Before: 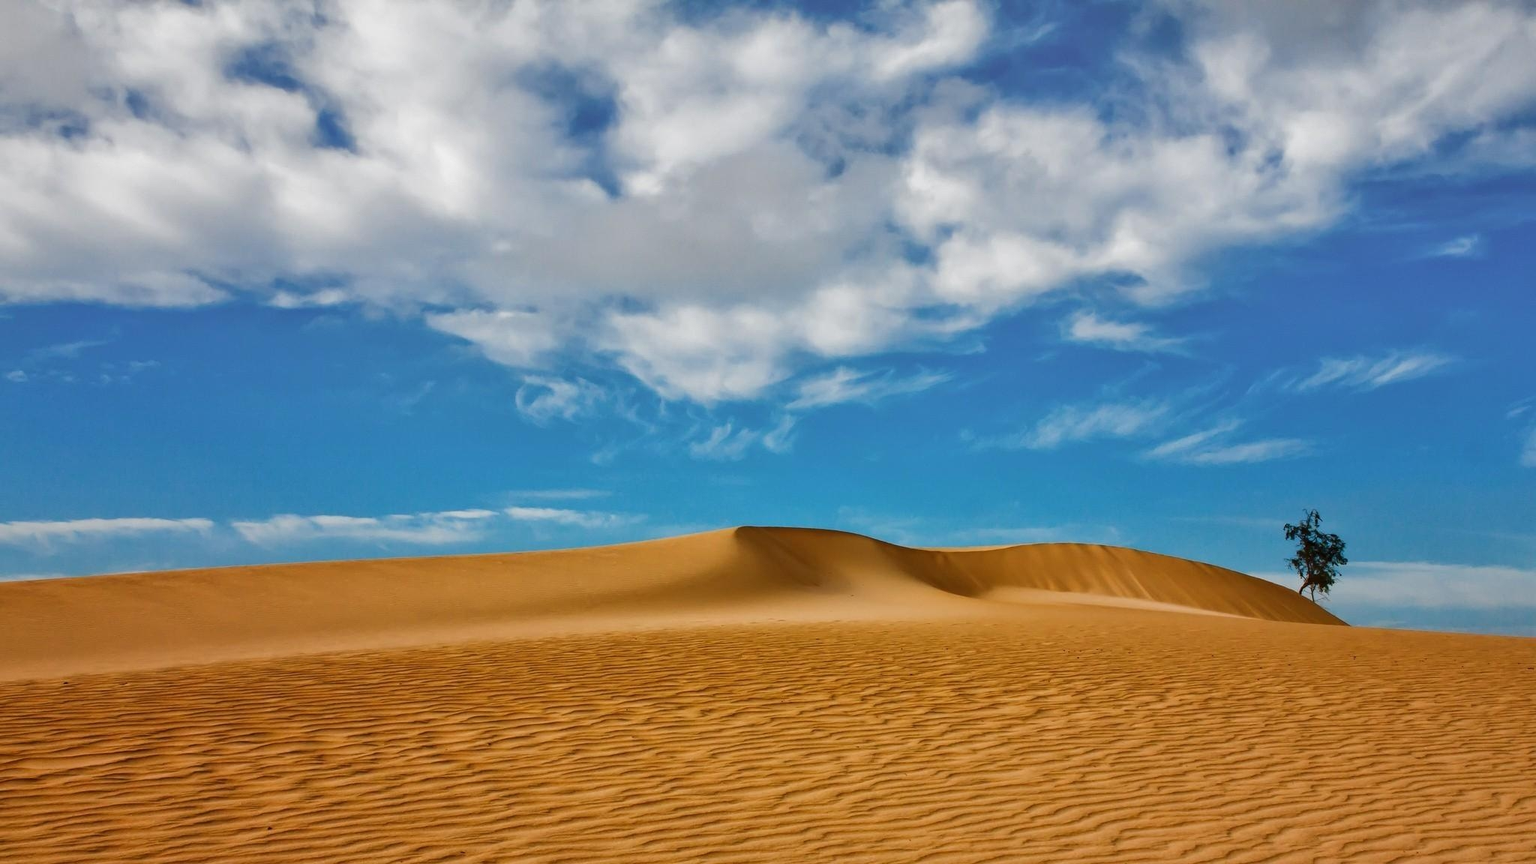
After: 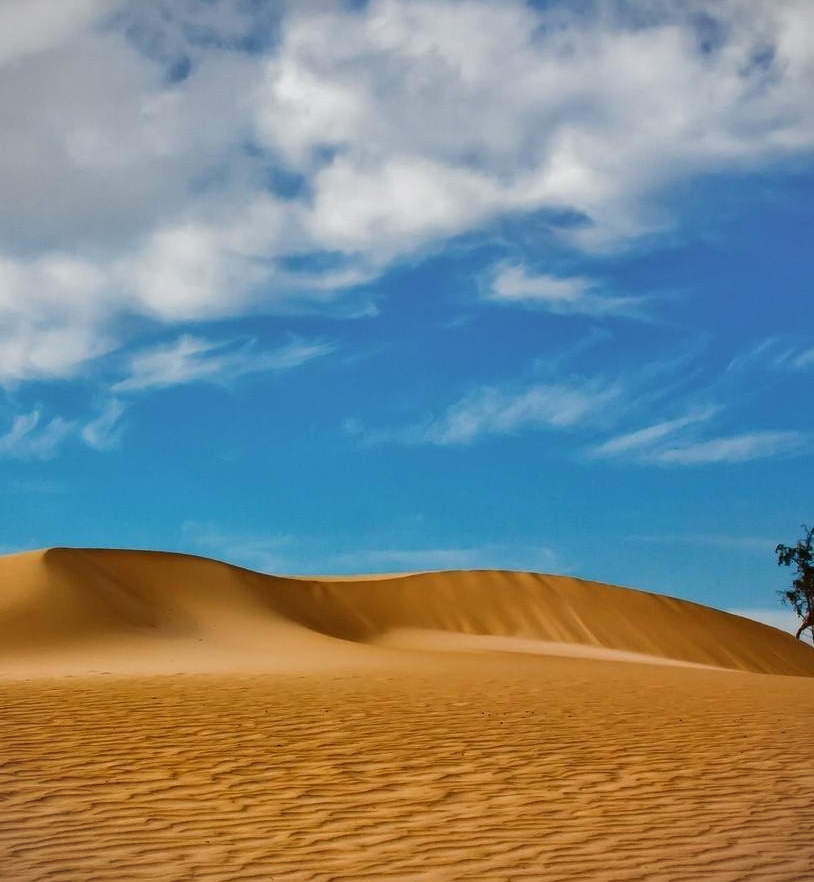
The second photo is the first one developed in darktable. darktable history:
crop: left 45.721%, top 13.393%, right 14.118%, bottom 10.01%
vignetting: fall-off start 97.28%, fall-off radius 79%, brightness -0.462, saturation -0.3, width/height ratio 1.114, dithering 8-bit output, unbound false
